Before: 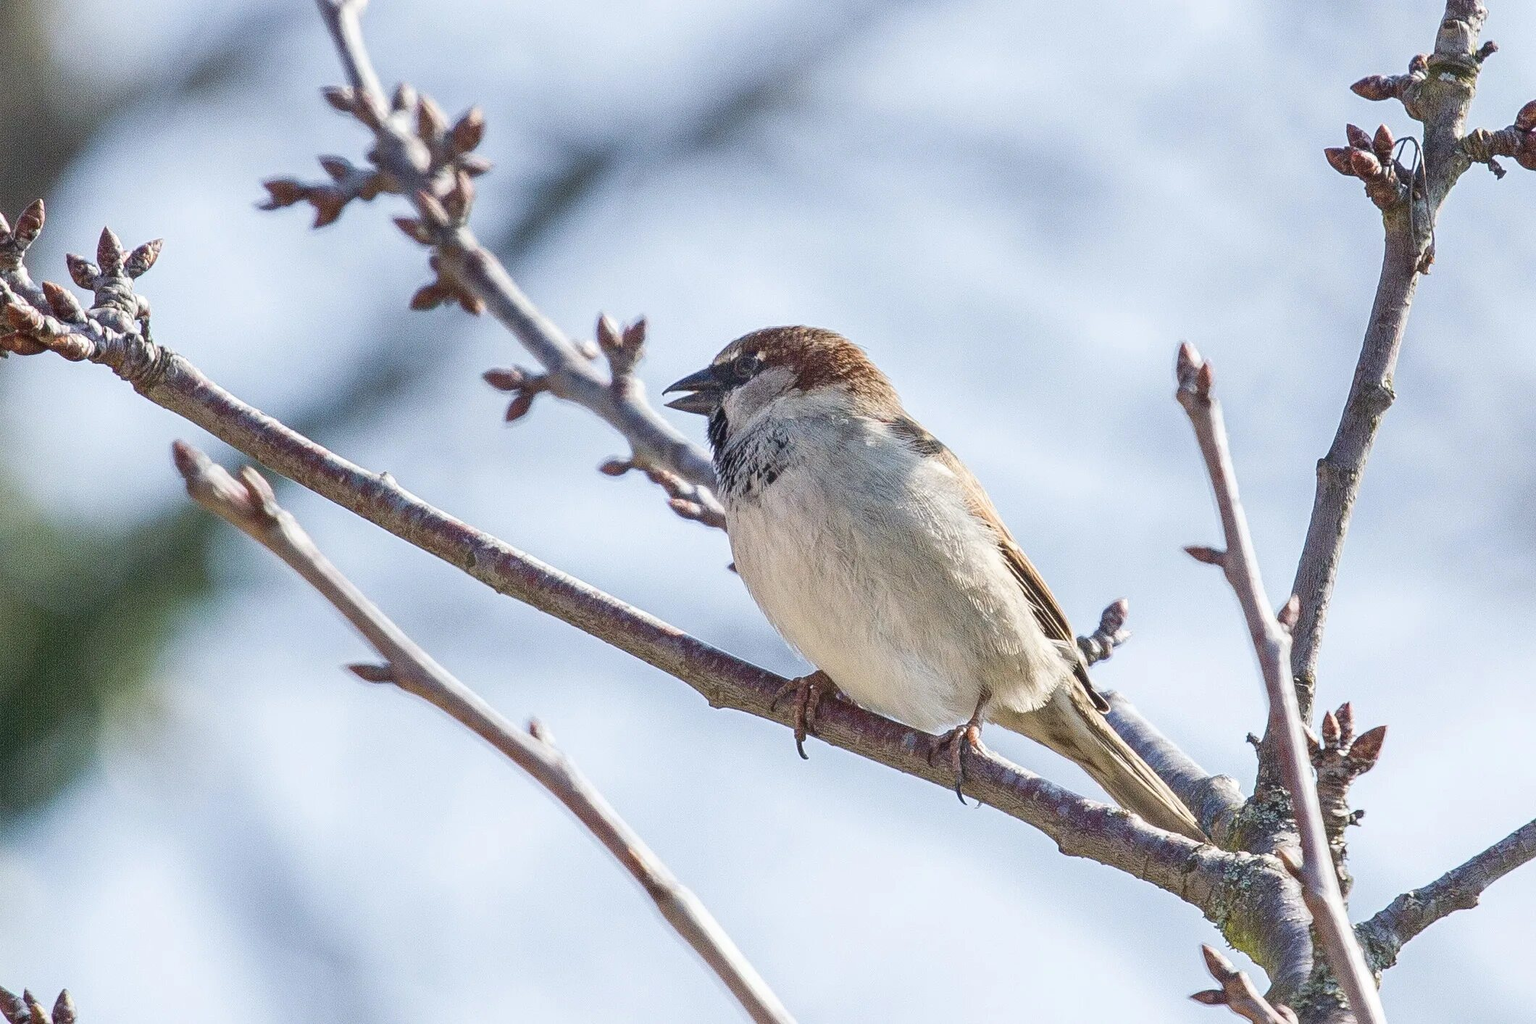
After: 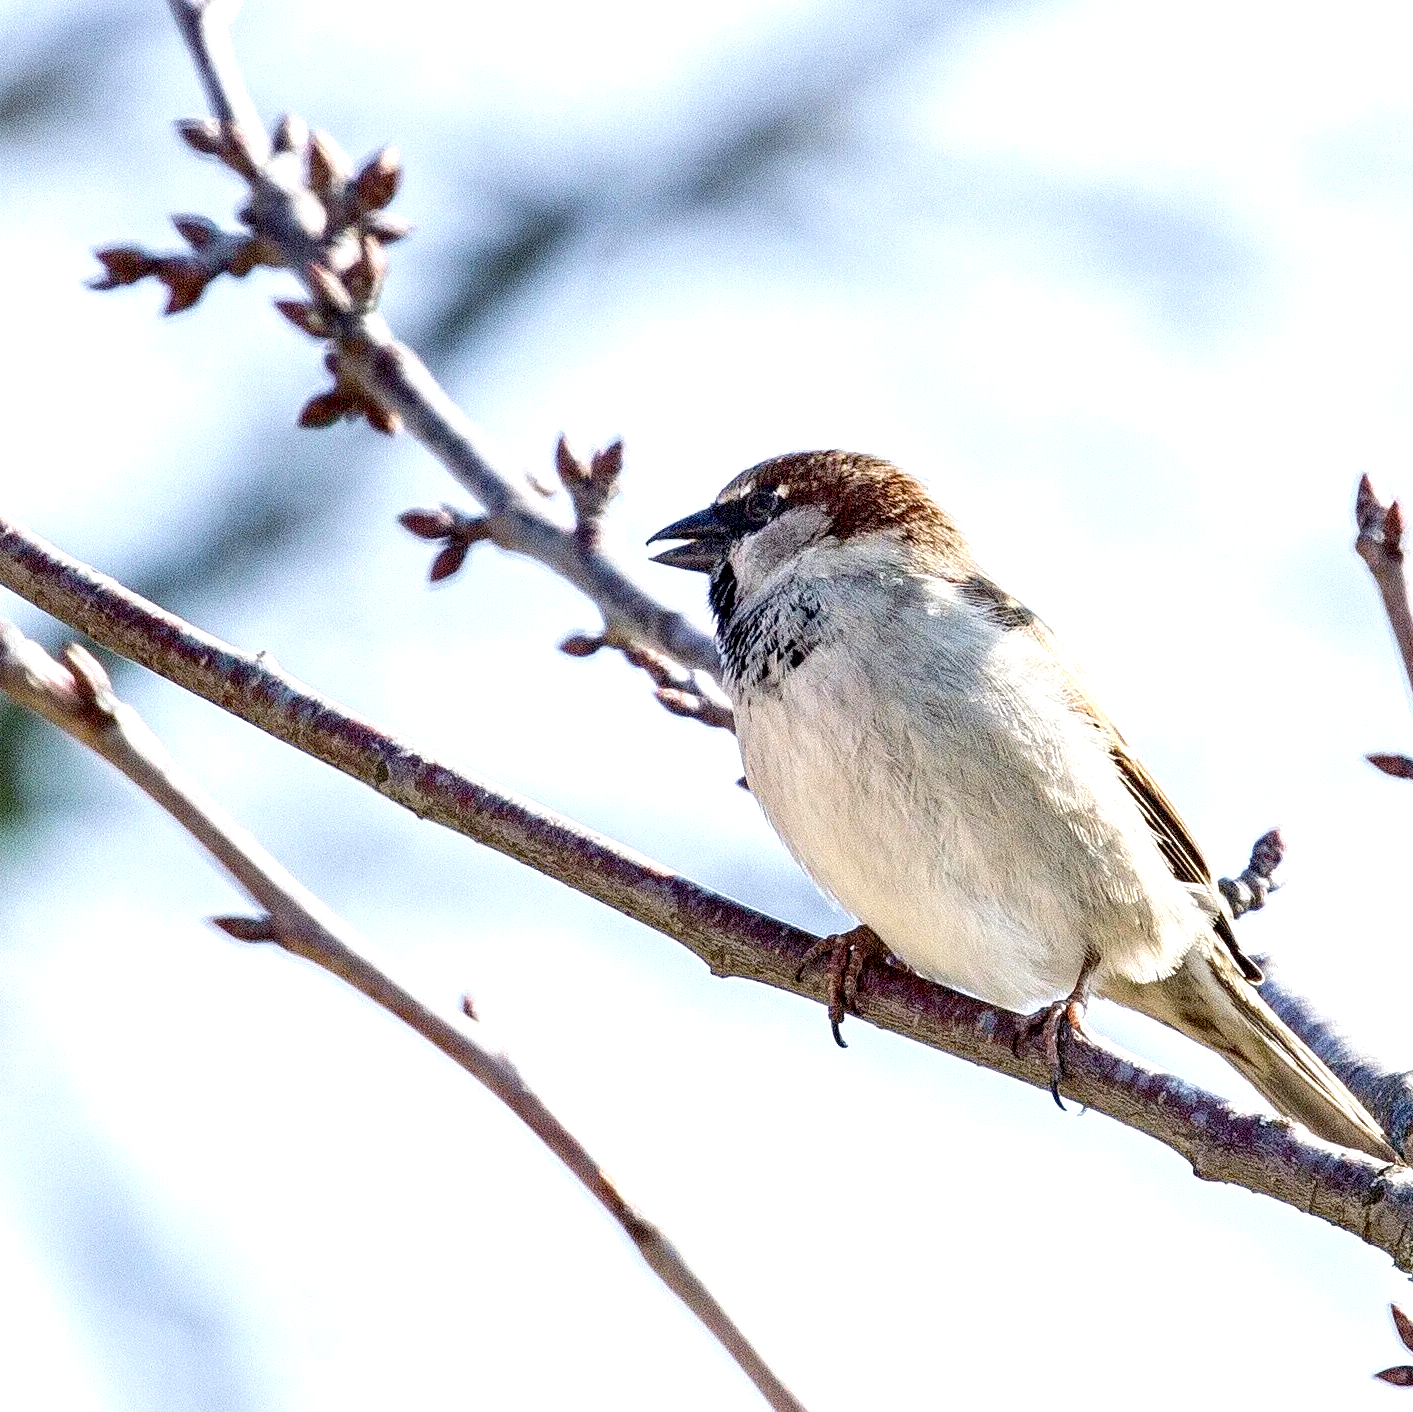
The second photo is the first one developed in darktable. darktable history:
crop and rotate: left 12.648%, right 20.685%
tone equalizer: -8 EV -0.417 EV, -7 EV -0.389 EV, -6 EV -0.333 EV, -5 EV -0.222 EV, -3 EV 0.222 EV, -2 EV 0.333 EV, -1 EV 0.389 EV, +0 EV 0.417 EV, edges refinement/feathering 500, mask exposure compensation -1.57 EV, preserve details no
exposure: black level correction 0.031, exposure 0.304 EV, compensate highlight preservation false
